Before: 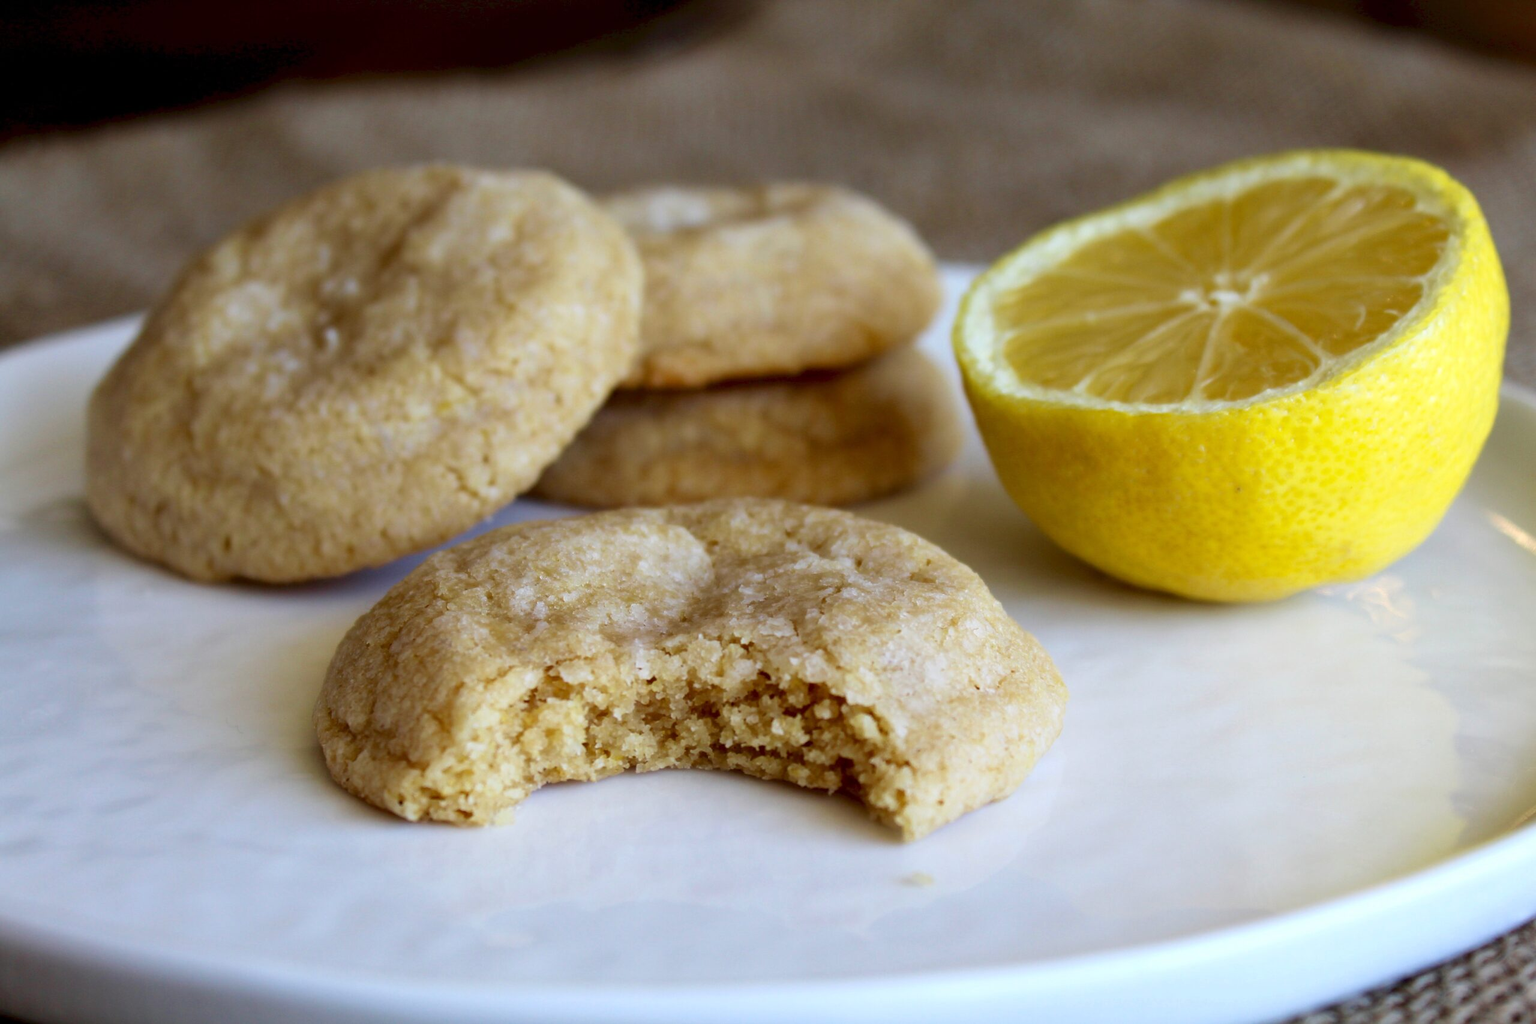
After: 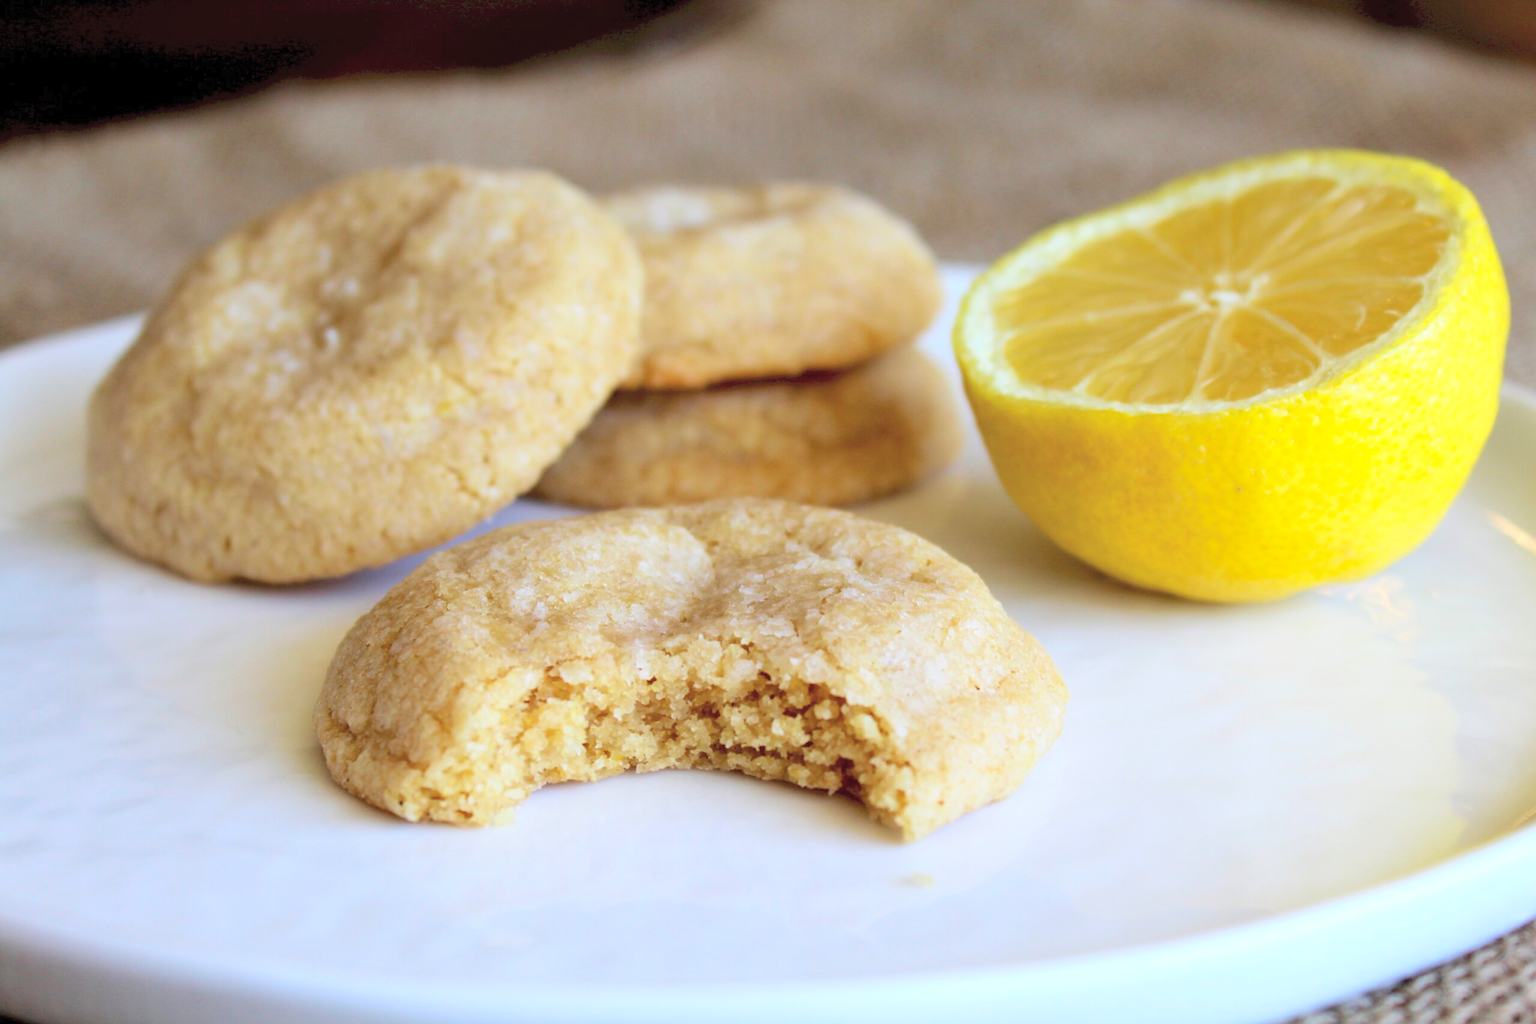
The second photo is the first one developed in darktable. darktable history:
global tonemap: drago (0.7, 100)
exposure: exposure 0.6 EV, compensate highlight preservation false
